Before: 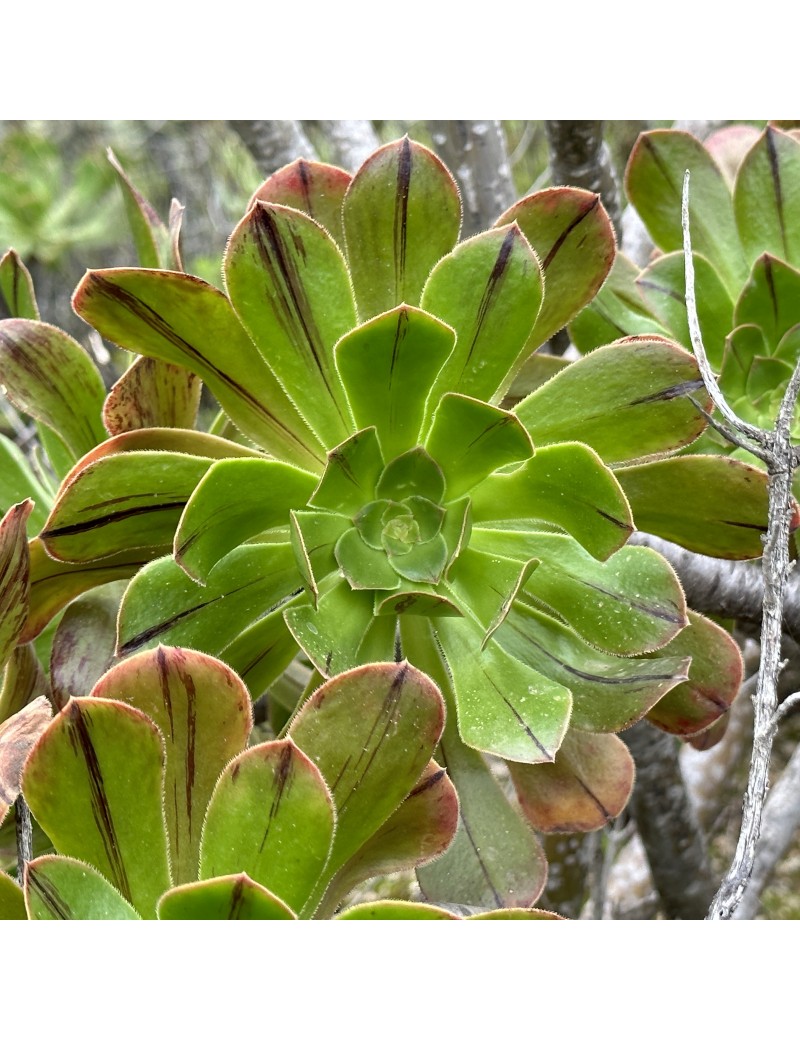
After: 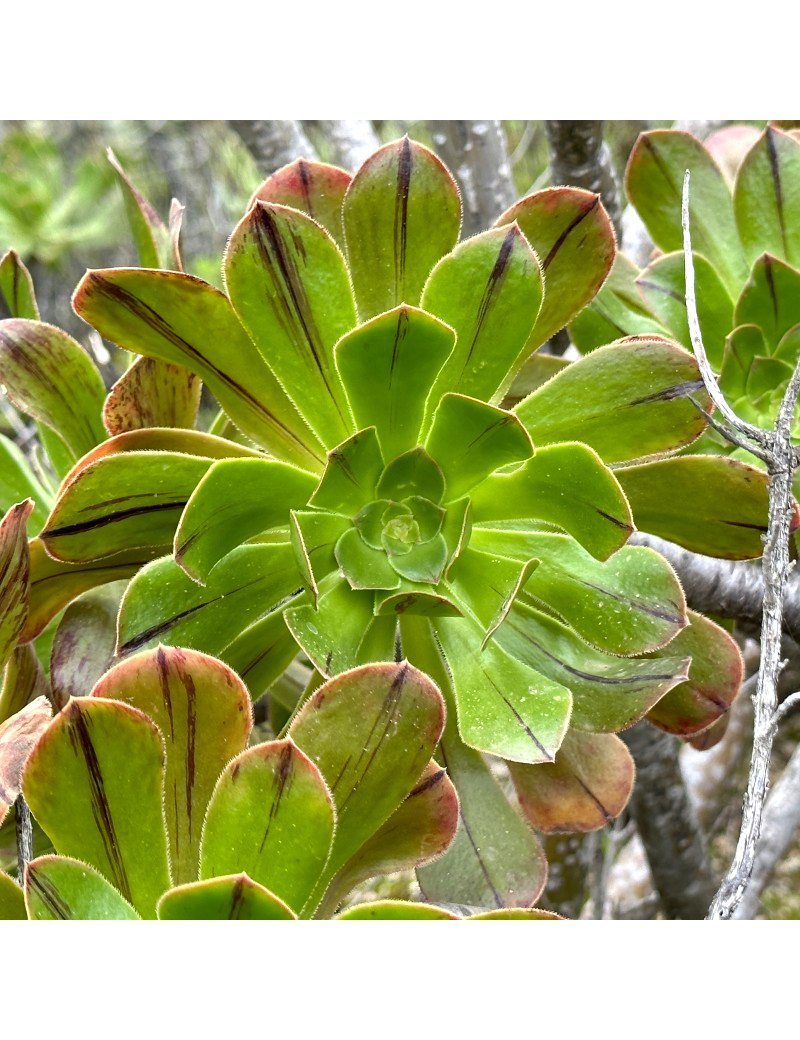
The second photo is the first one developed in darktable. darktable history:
tone equalizer: on, module defaults
color balance rgb: perceptual saturation grading › global saturation 10%, global vibrance 10%
exposure: exposure 0.2 EV, compensate highlight preservation false
